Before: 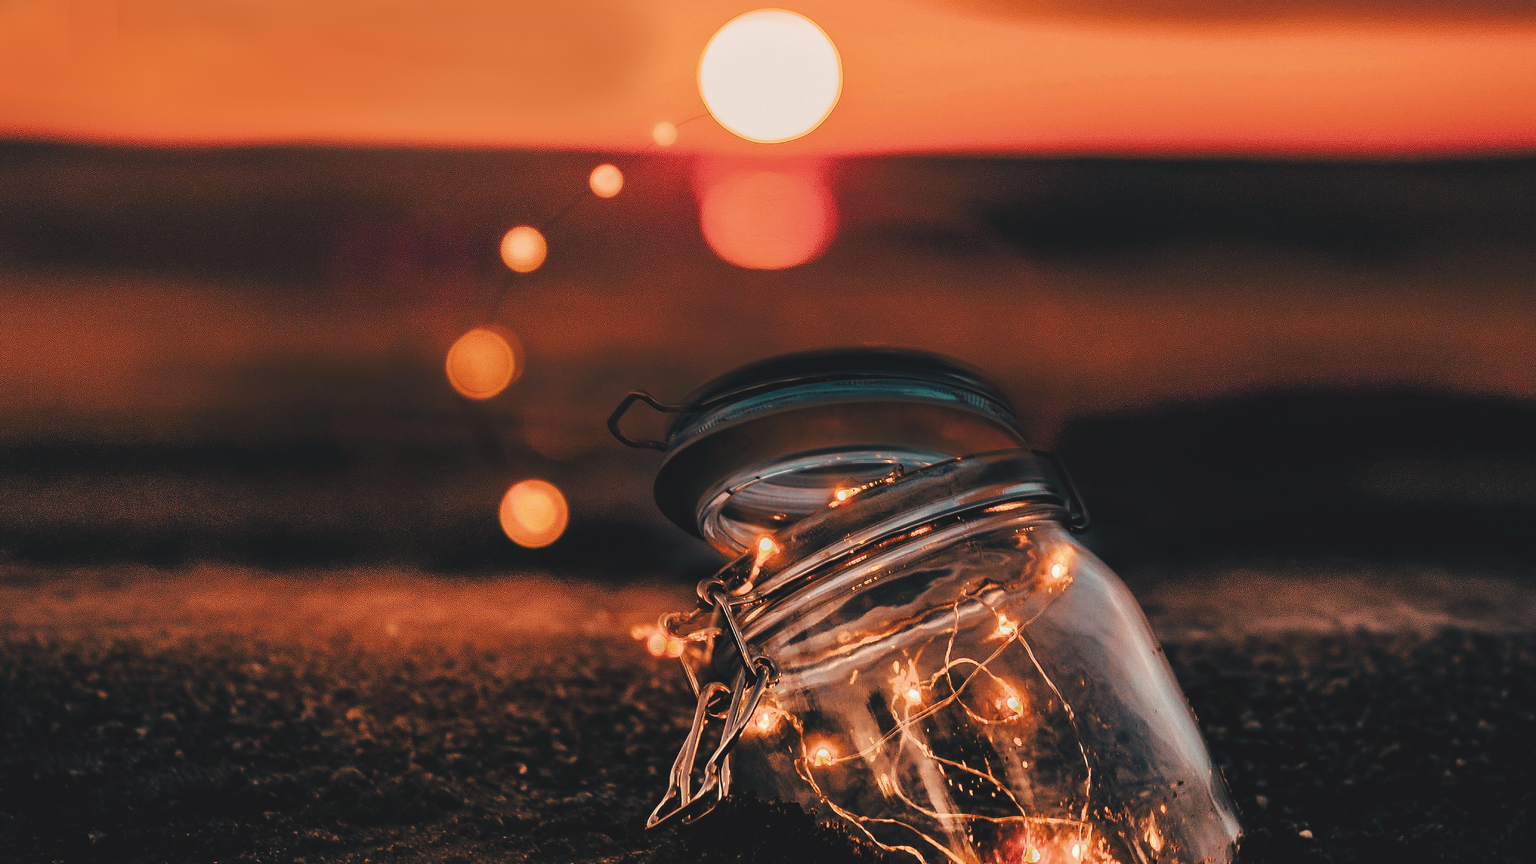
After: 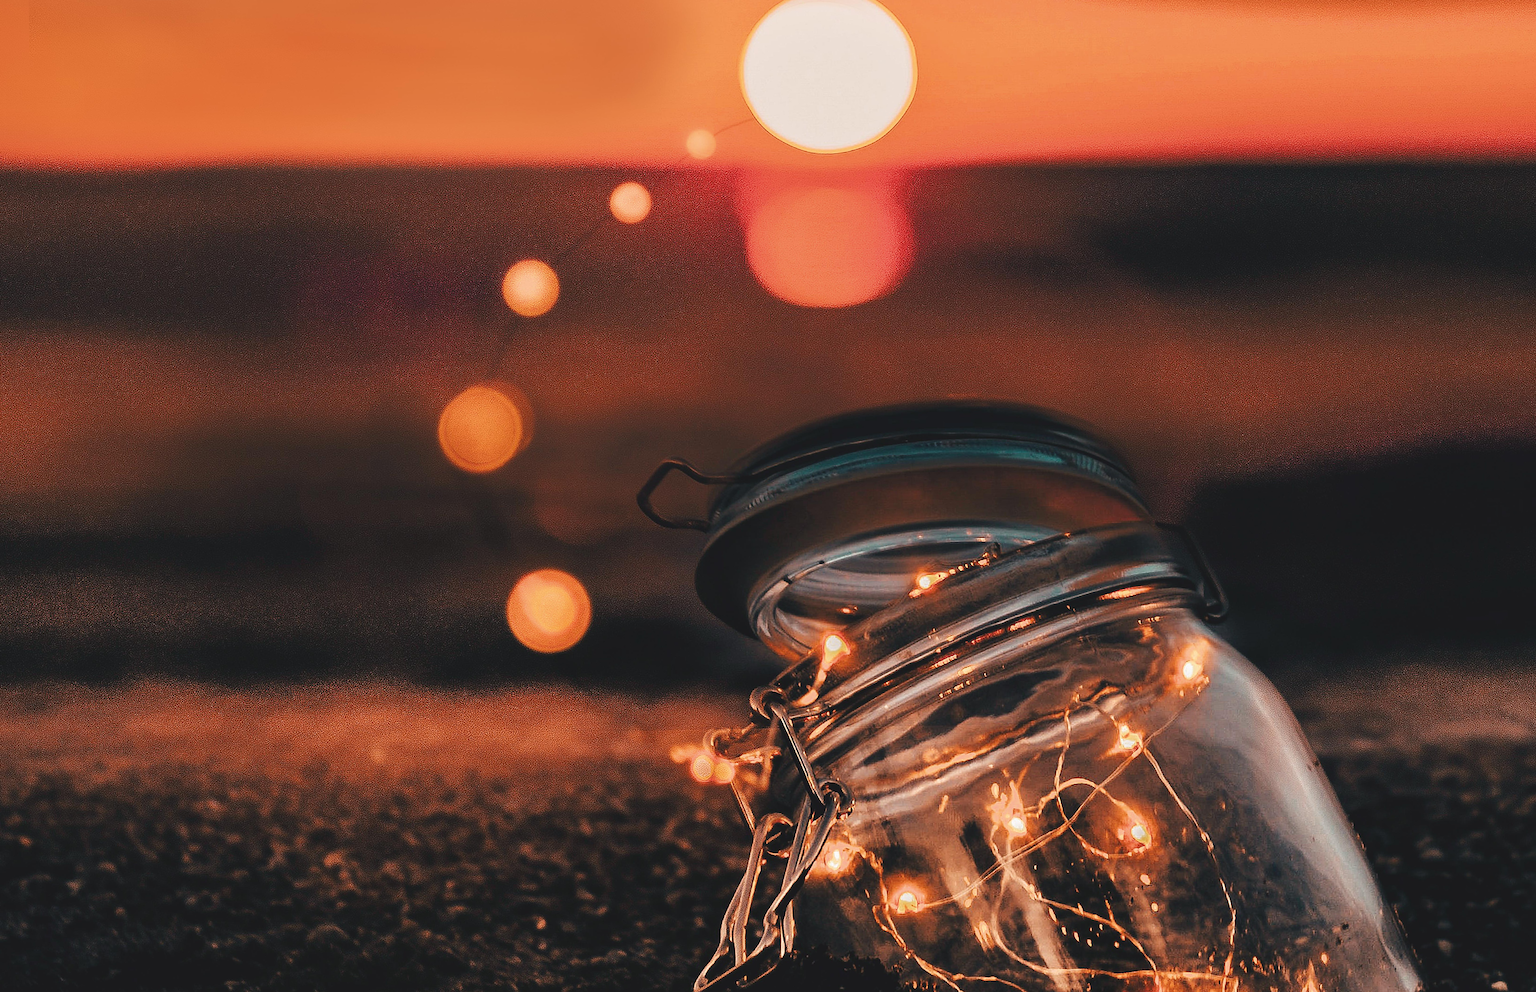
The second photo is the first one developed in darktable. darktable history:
sharpen: radius 1.559, amount 0.373, threshold 1.271
crop and rotate: angle 1°, left 4.281%, top 0.642%, right 11.383%, bottom 2.486%
